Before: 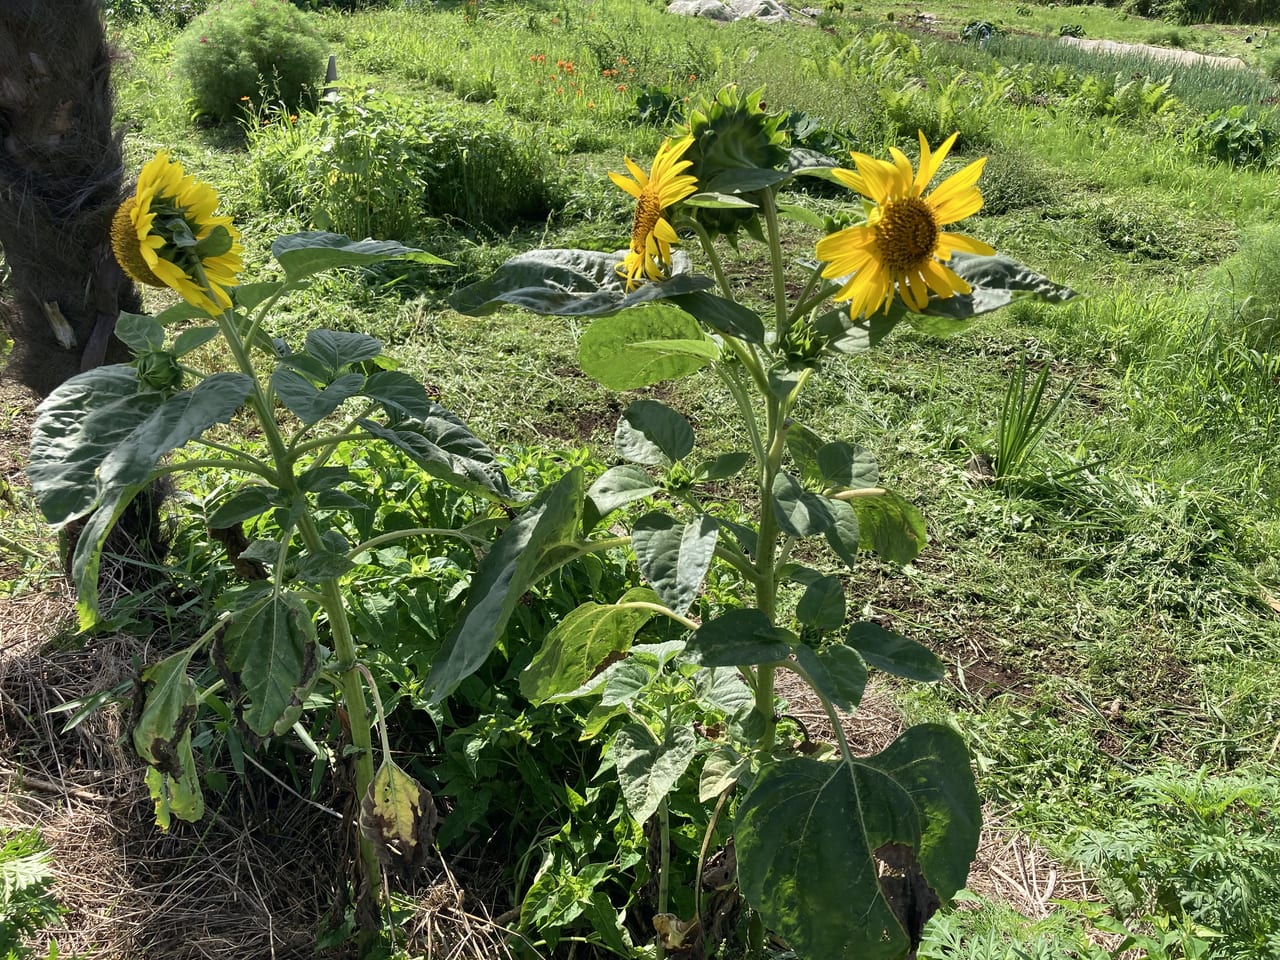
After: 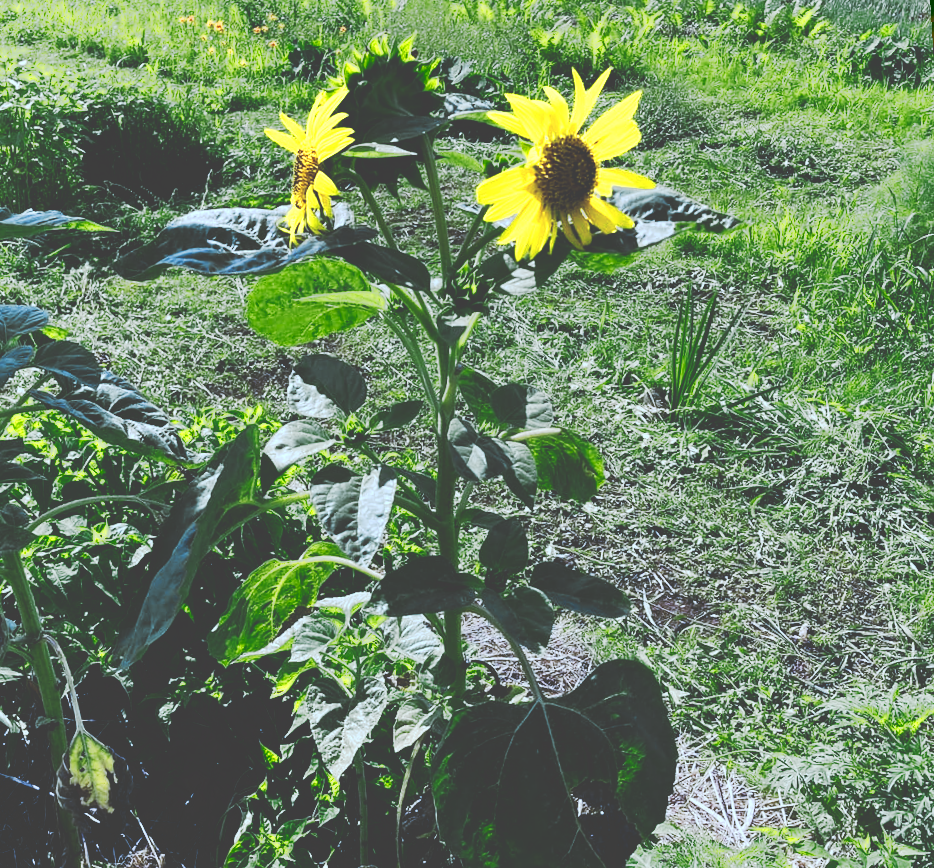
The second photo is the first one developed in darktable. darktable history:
exposure: compensate highlight preservation false
color zones: curves: ch0 [(0.004, 0.305) (0.261, 0.623) (0.389, 0.399) (0.708, 0.571) (0.947, 0.34)]; ch1 [(0.025, 0.645) (0.229, 0.584) (0.326, 0.551) (0.484, 0.262) (0.757, 0.643)]
tone curve: curves: ch0 [(0, 0) (0.003, 0.26) (0.011, 0.26) (0.025, 0.26) (0.044, 0.257) (0.069, 0.257) (0.1, 0.257) (0.136, 0.255) (0.177, 0.258) (0.224, 0.272) (0.277, 0.294) (0.335, 0.346) (0.399, 0.422) (0.468, 0.536) (0.543, 0.657) (0.623, 0.757) (0.709, 0.823) (0.801, 0.872) (0.898, 0.92) (1, 1)], preserve colors none
crop and rotate: left 24.6%
rotate and perspective: rotation -3.52°, crop left 0.036, crop right 0.964, crop top 0.081, crop bottom 0.919
white balance: red 0.871, blue 1.249
contrast equalizer: octaves 7, y [[0.6 ×6], [0.55 ×6], [0 ×6], [0 ×6], [0 ×6]], mix -0.3
